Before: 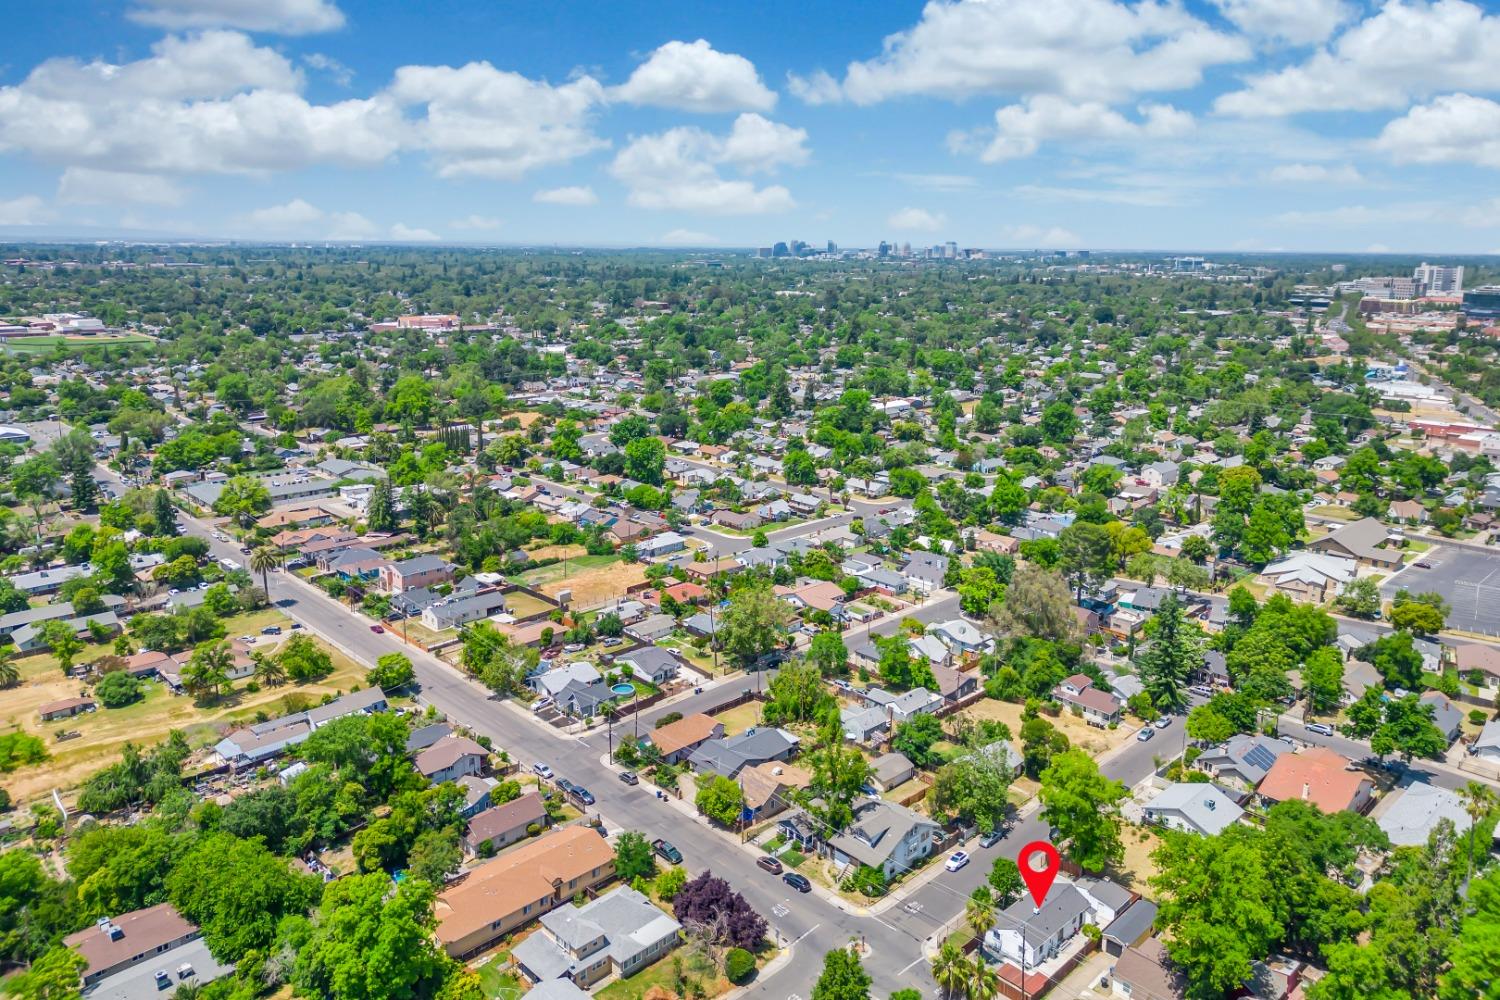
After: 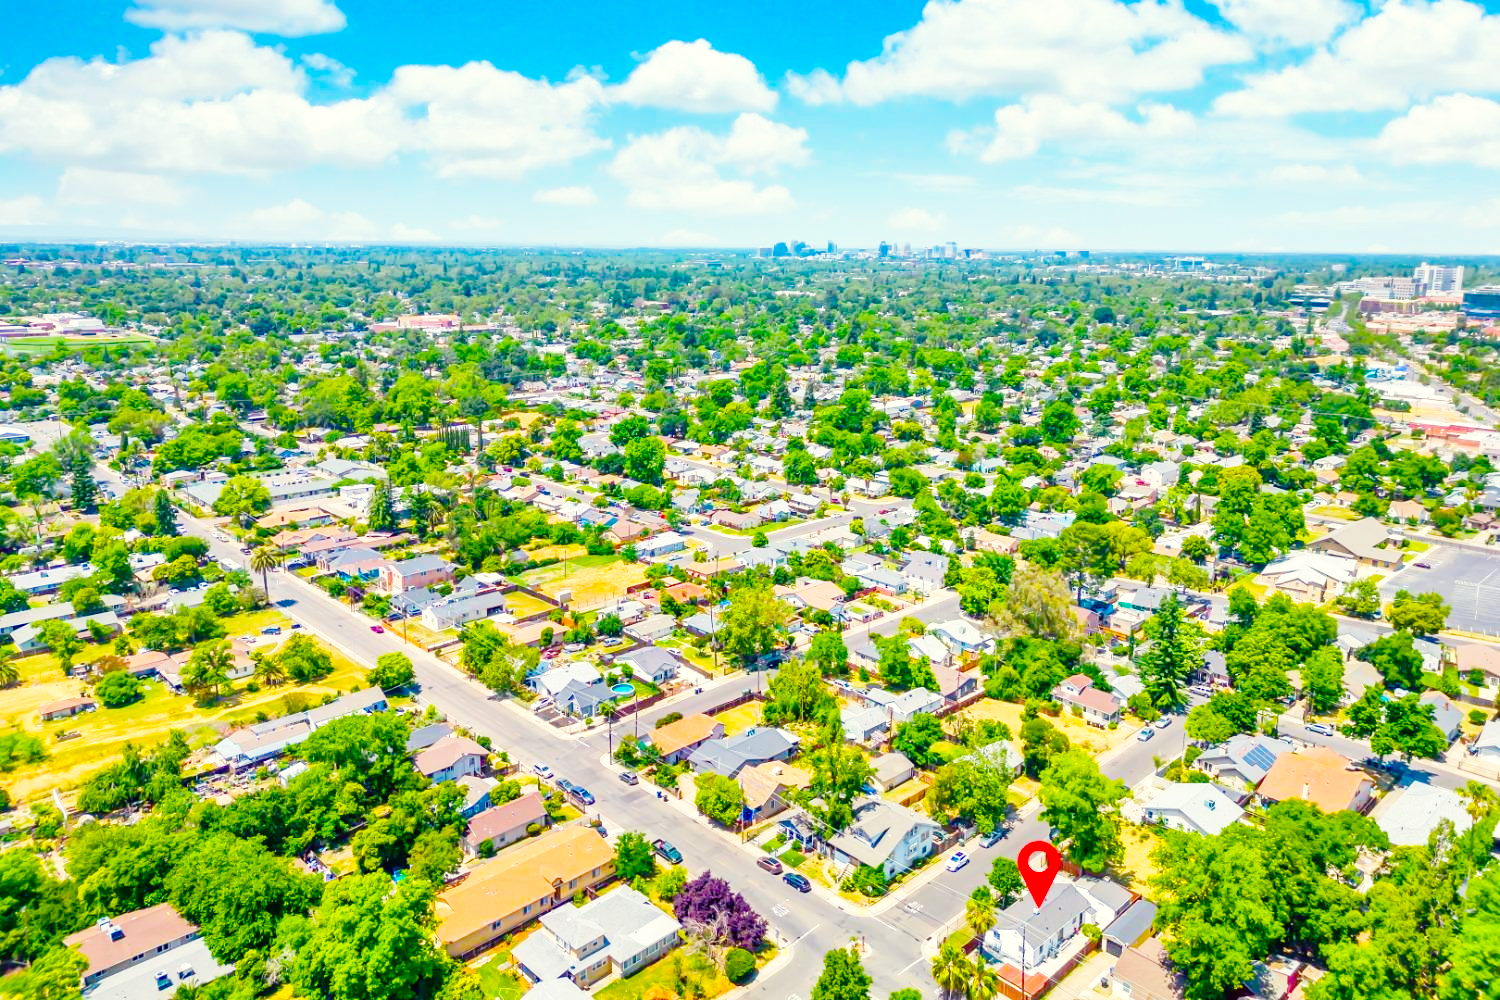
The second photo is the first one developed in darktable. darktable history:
color balance rgb: shadows lift › chroma 0.754%, shadows lift › hue 111.01°, highlights gain › luminance 7.438%, highlights gain › chroma 1.903%, highlights gain › hue 90.94°, linear chroma grading › global chroma 15.541%, perceptual saturation grading › global saturation 37.052%, perceptual saturation grading › shadows 35.55%
color correction: highlights a* -0.925, highlights b* 4.54, shadows a* 3.54
base curve: curves: ch0 [(0, 0) (0.008, 0.007) (0.022, 0.029) (0.048, 0.089) (0.092, 0.197) (0.191, 0.399) (0.275, 0.534) (0.357, 0.65) (0.477, 0.78) (0.542, 0.833) (0.799, 0.973) (1, 1)], preserve colors none
